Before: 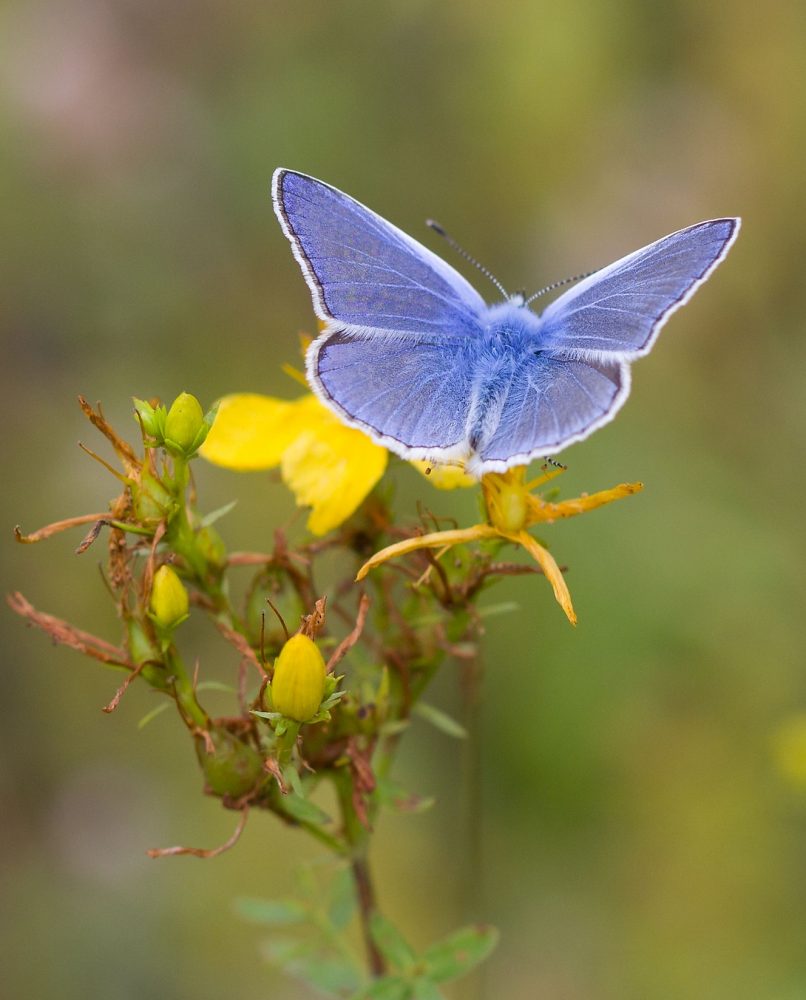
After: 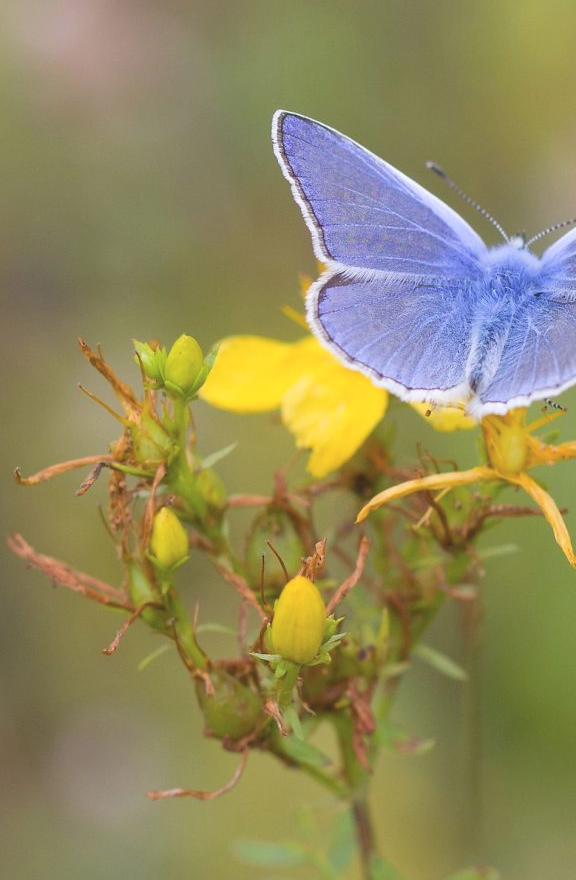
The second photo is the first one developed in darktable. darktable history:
crop: top 5.803%, right 27.864%, bottom 5.804%
exposure: exposure 0.3 EV, compensate highlight preservation false
contrast brightness saturation: contrast -0.15, brightness 0.05, saturation -0.12
color balance: contrast fulcrum 17.78%
